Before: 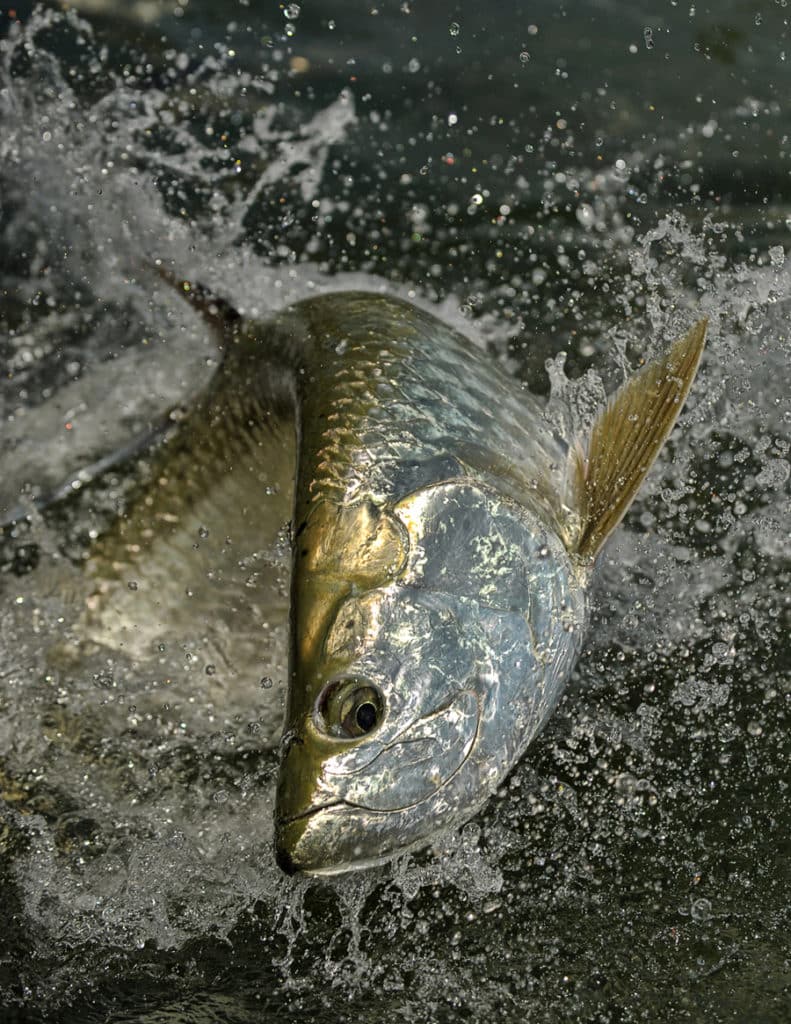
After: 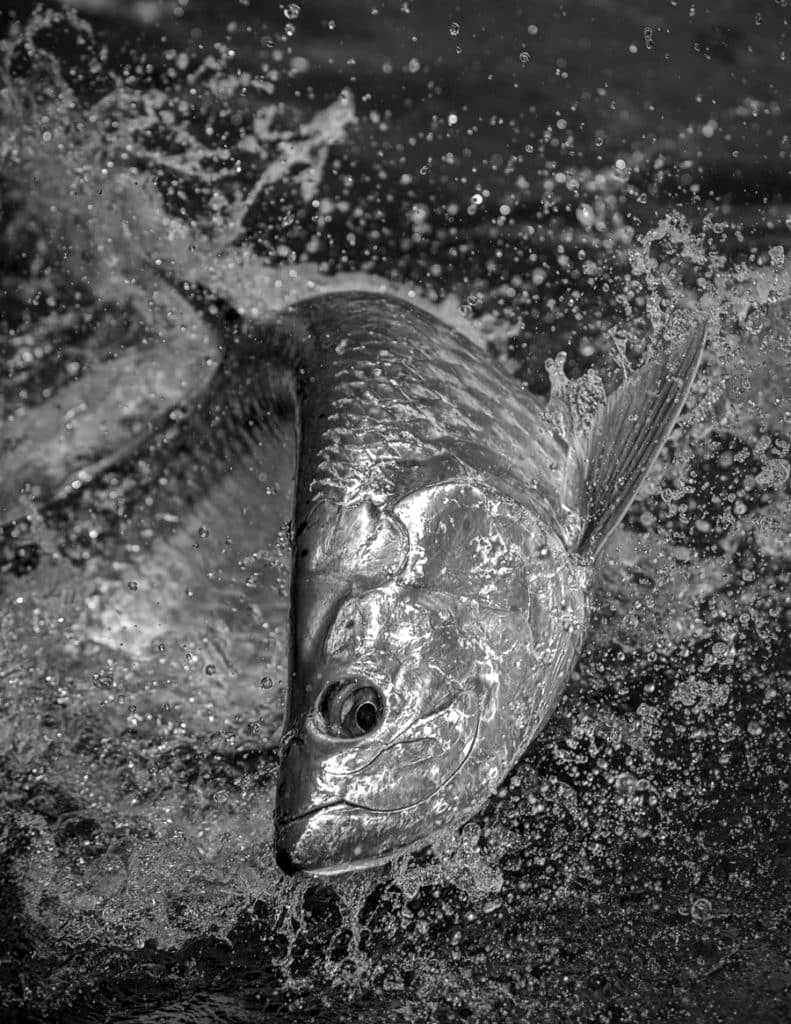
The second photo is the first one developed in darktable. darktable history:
local contrast: on, module defaults
vignetting: fall-off radius 60%, automatic ratio true
contrast brightness saturation: saturation -1
